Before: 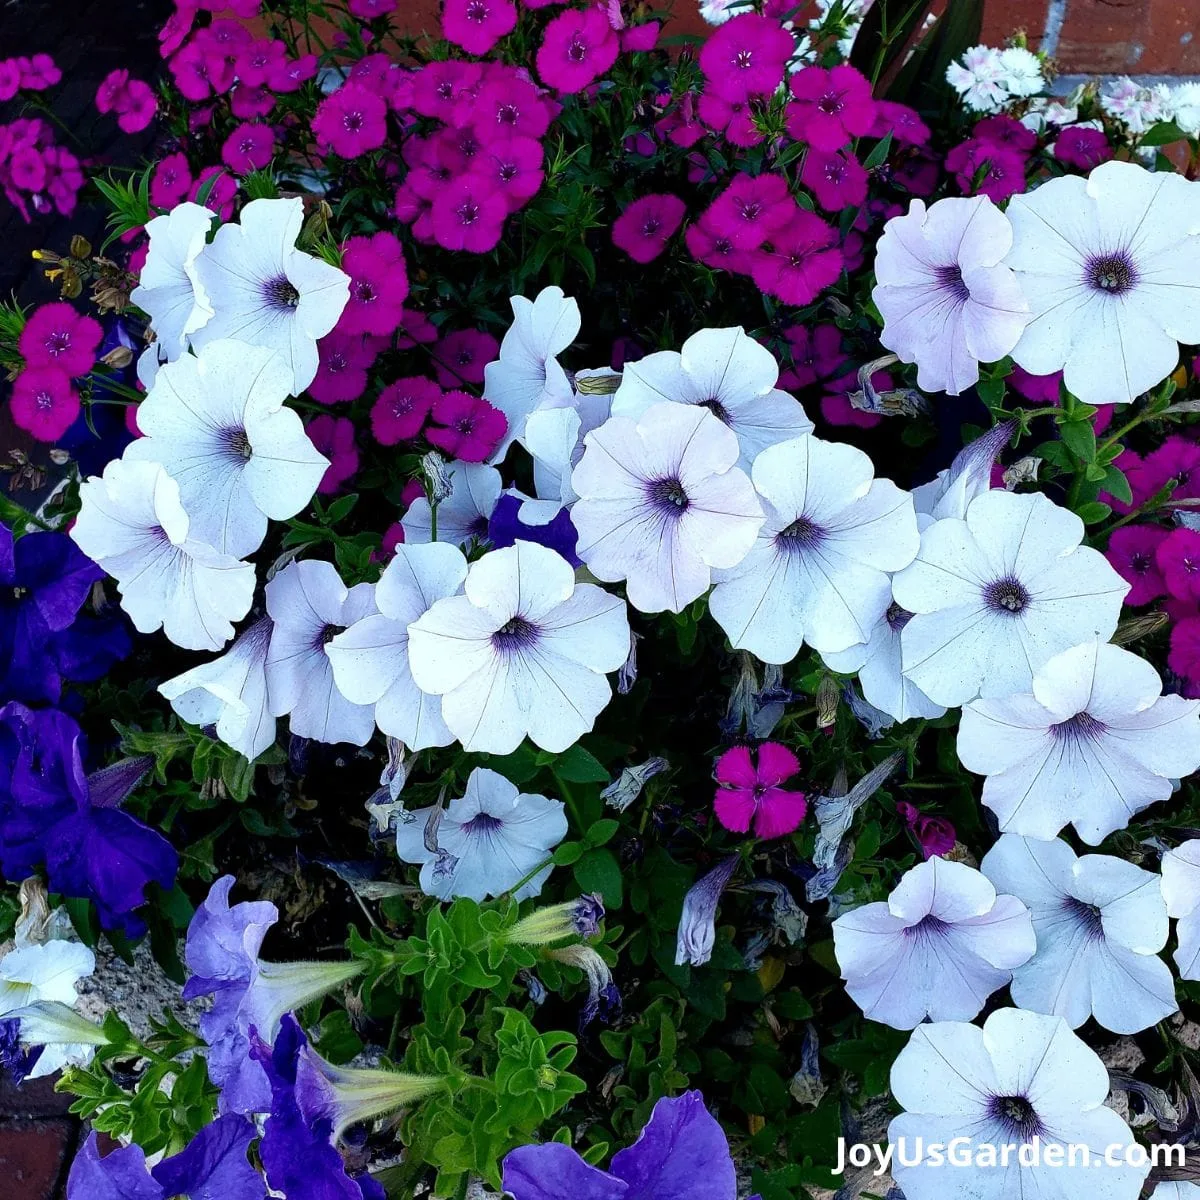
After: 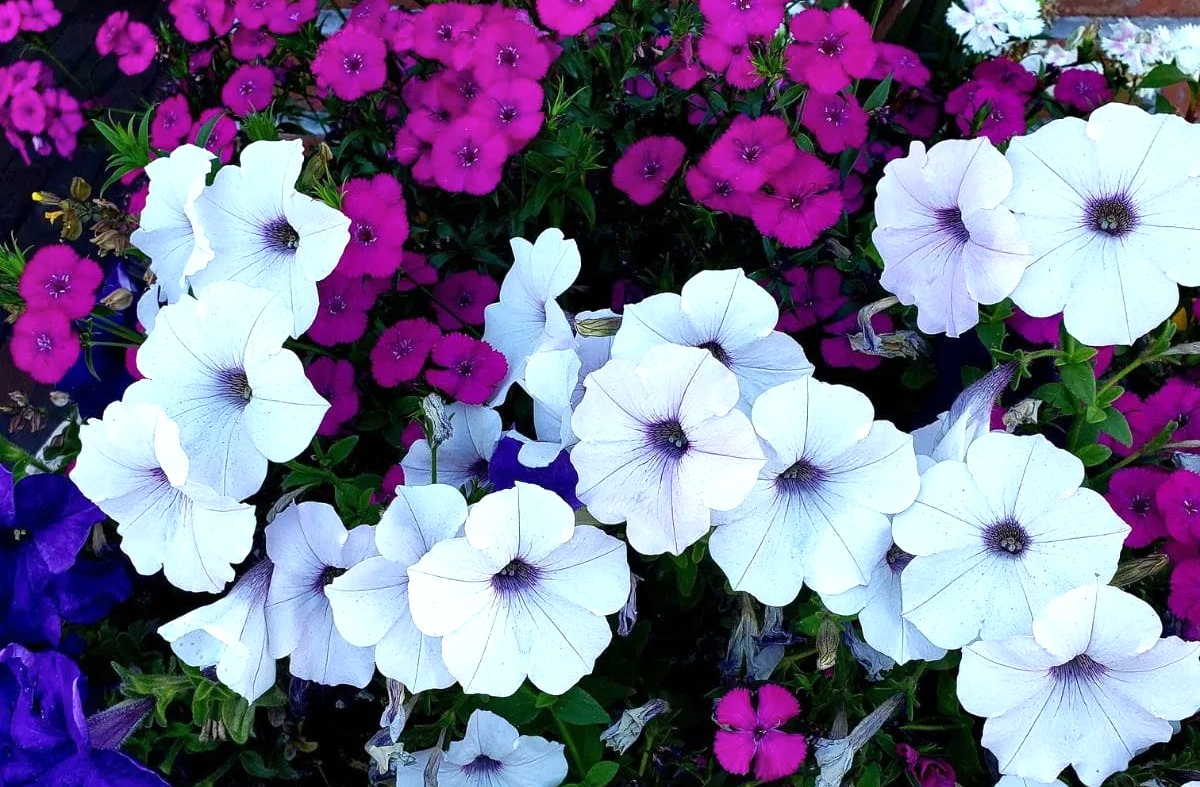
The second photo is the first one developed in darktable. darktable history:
exposure: exposure 0.236 EV, compensate highlight preservation false
shadows and highlights: shadows 37.27, highlights -28.18, soften with gaussian
crop and rotate: top 4.848%, bottom 29.503%
